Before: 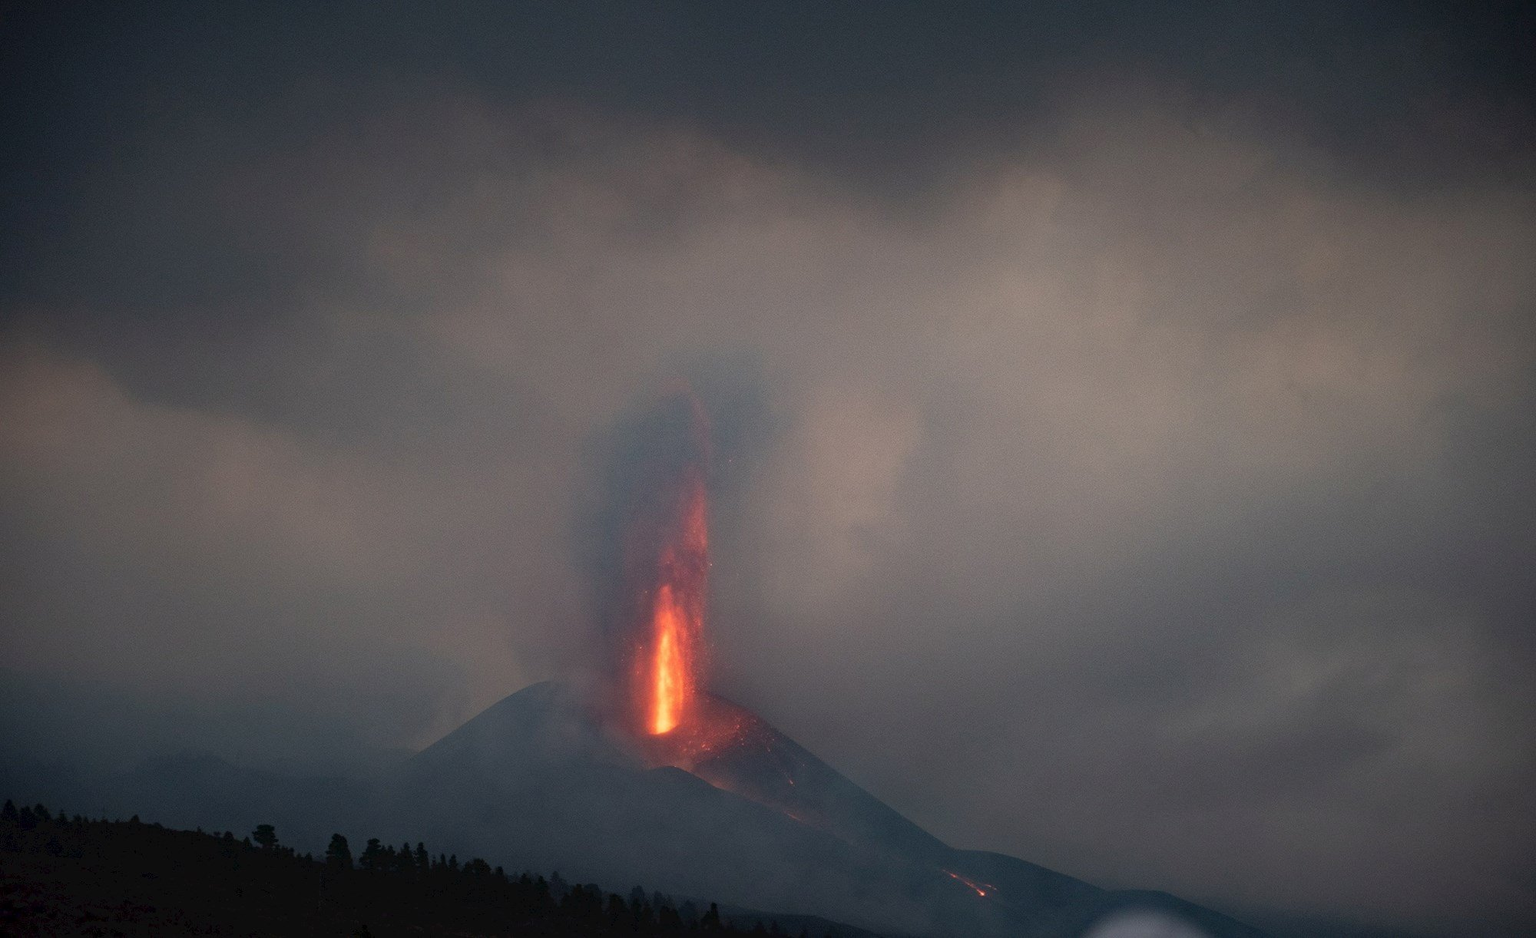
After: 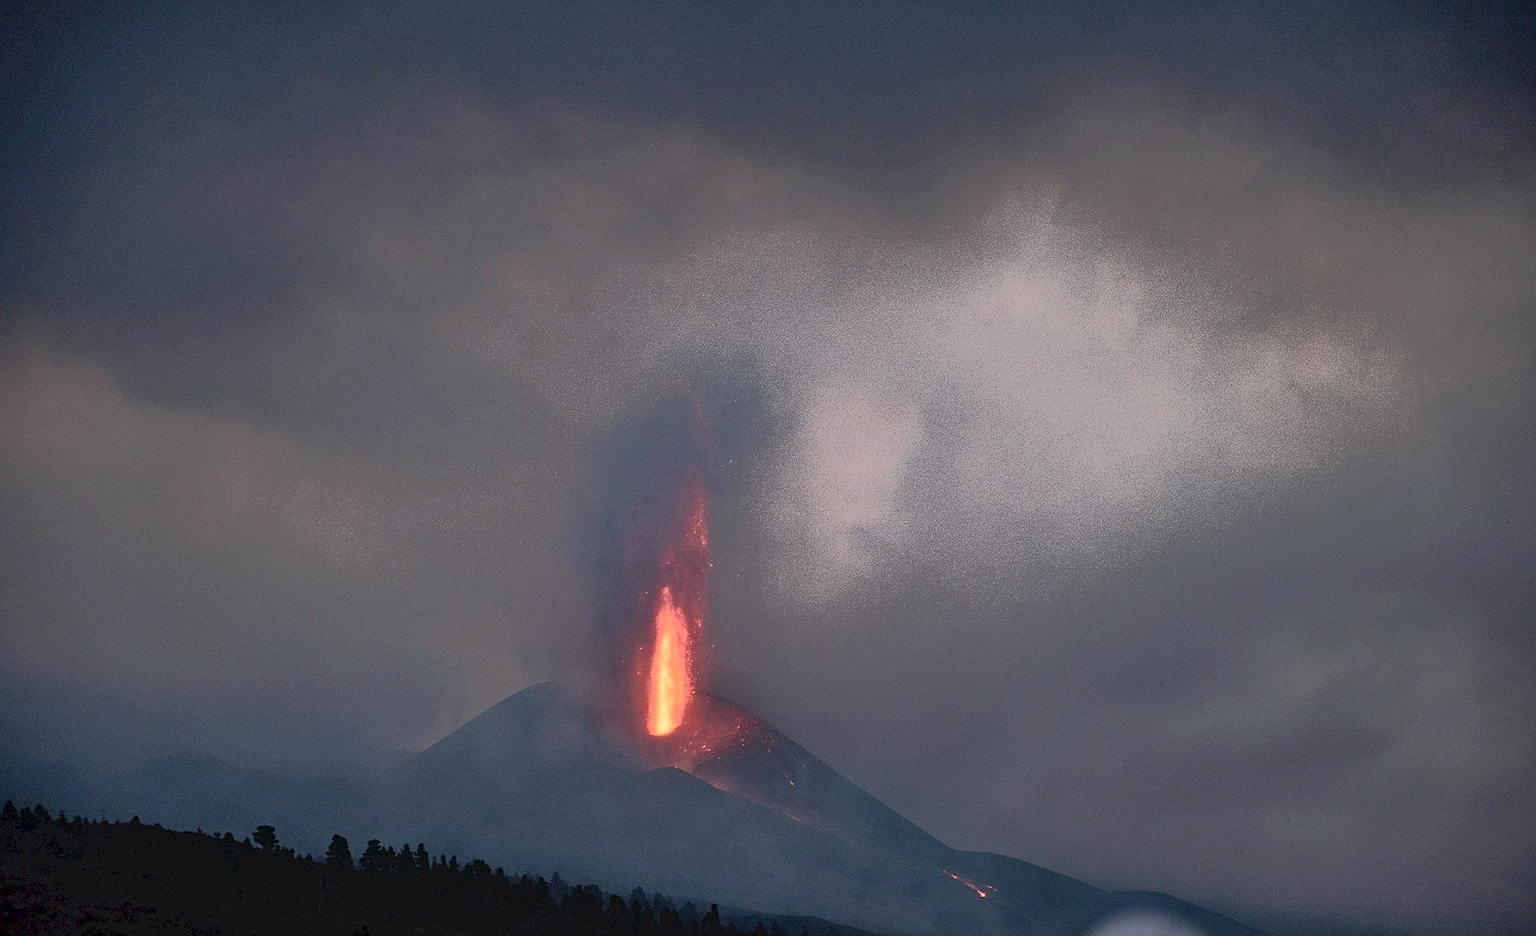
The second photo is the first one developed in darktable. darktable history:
color calibration: illuminant as shot in camera, x 0.358, y 0.373, temperature 4628.91 K
crop: top 0.066%, bottom 0.111%
sharpen: on, module defaults
shadows and highlights: soften with gaussian
tone curve: curves: ch0 [(0, 0) (0.003, 0.003) (0.011, 0.011) (0.025, 0.024) (0.044, 0.043) (0.069, 0.067) (0.1, 0.096) (0.136, 0.131) (0.177, 0.171) (0.224, 0.216) (0.277, 0.267) (0.335, 0.323) (0.399, 0.384) (0.468, 0.451) (0.543, 0.678) (0.623, 0.734) (0.709, 0.795) (0.801, 0.859) (0.898, 0.928) (1, 1)], color space Lab, independent channels, preserve colors none
